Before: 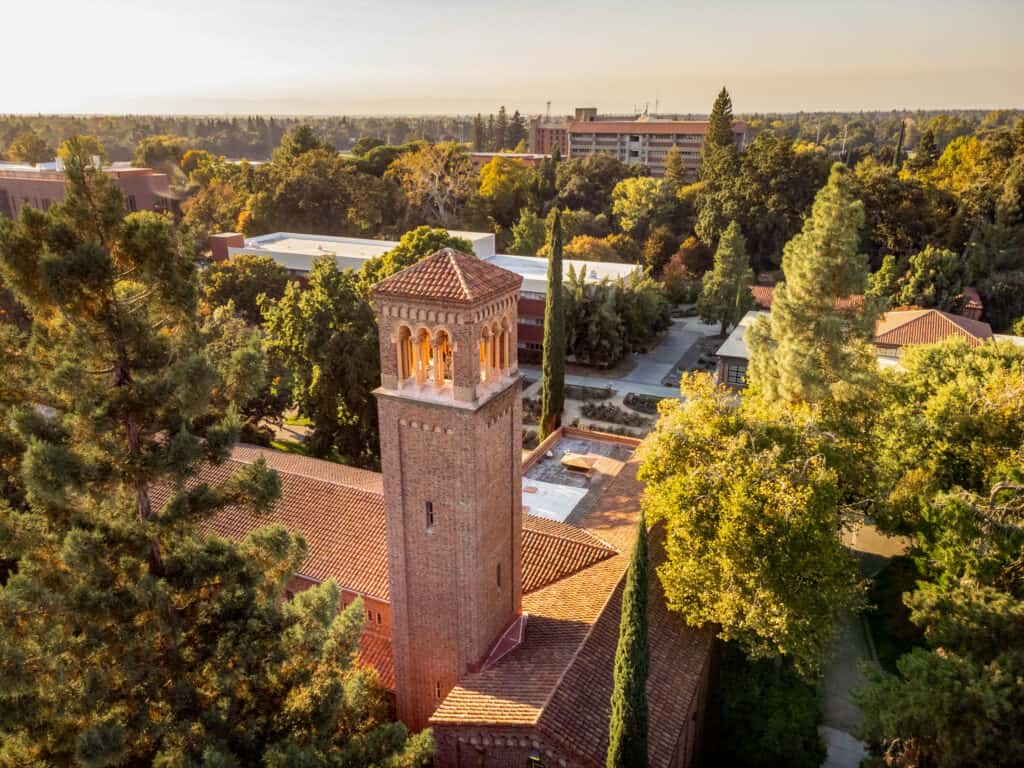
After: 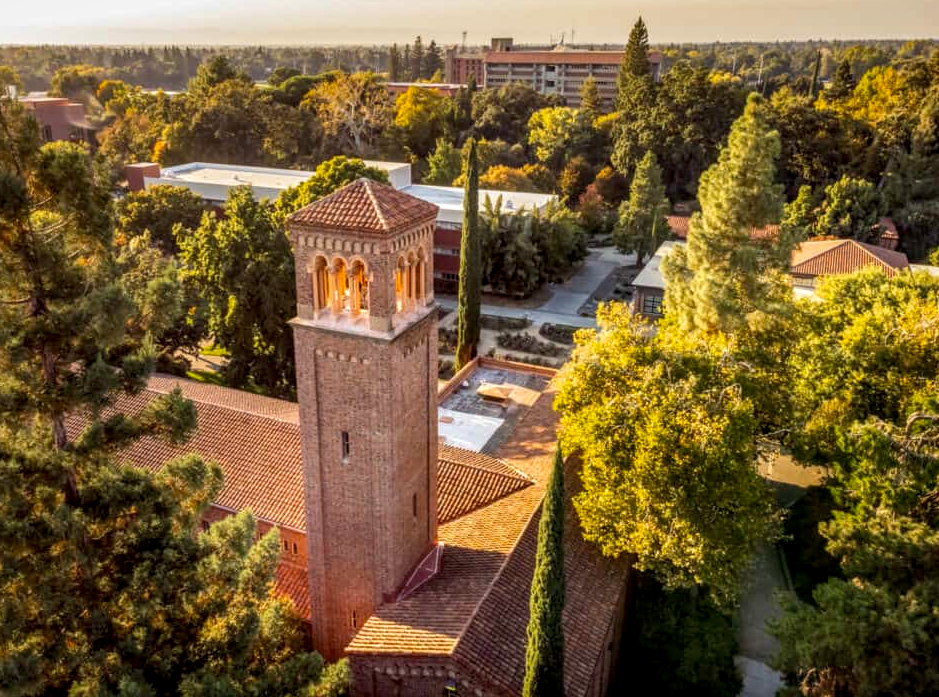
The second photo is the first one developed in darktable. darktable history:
local contrast: detail 130%
color balance: output saturation 110%
crop and rotate: left 8.262%, top 9.226%
